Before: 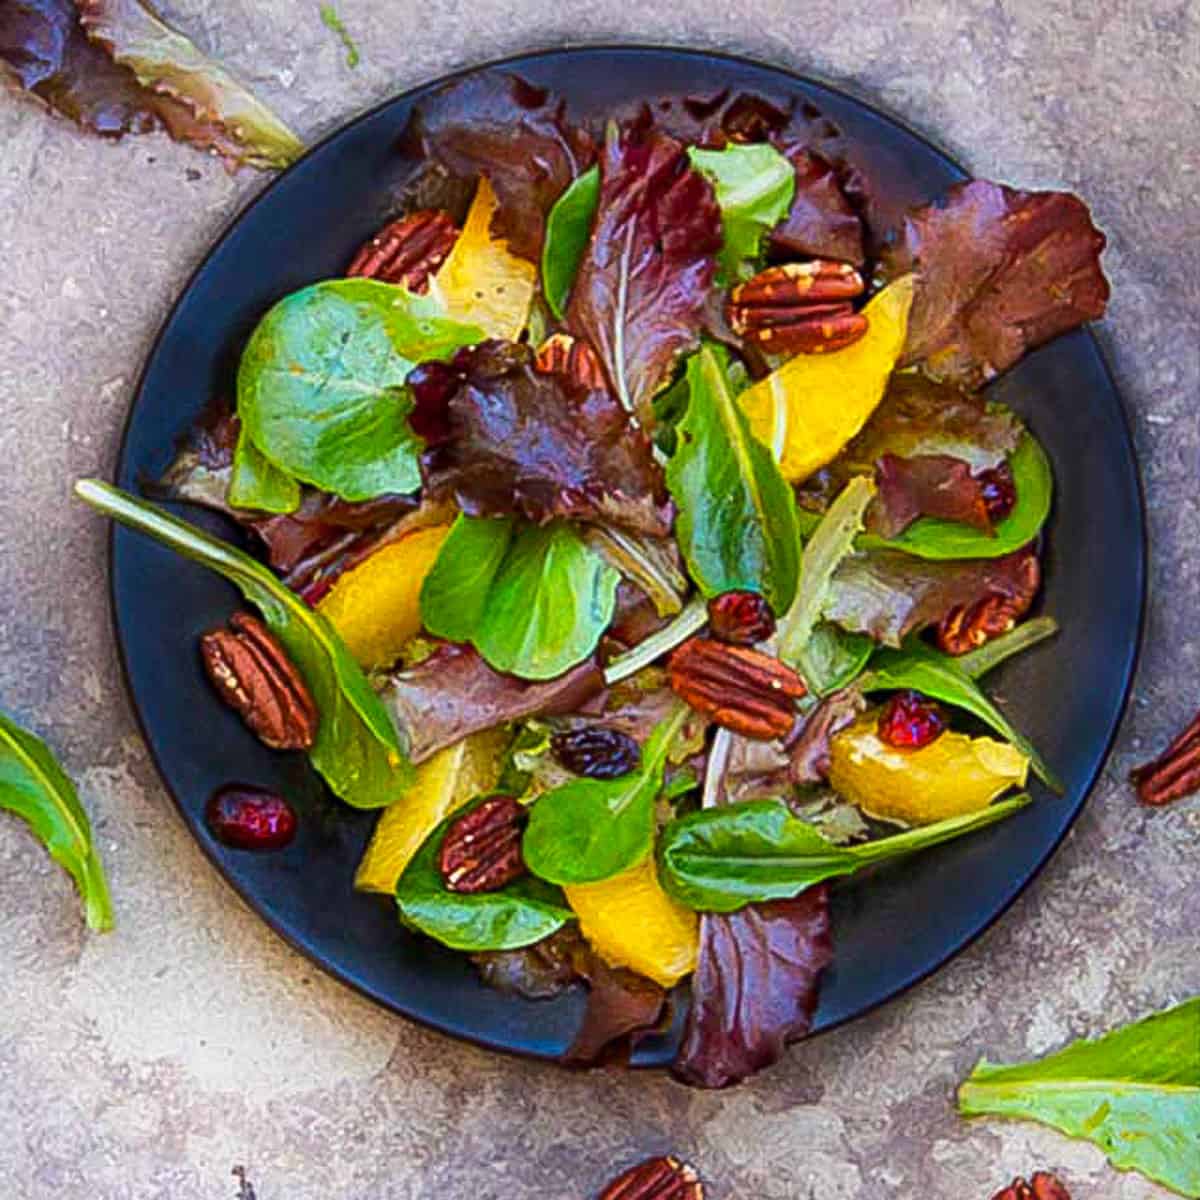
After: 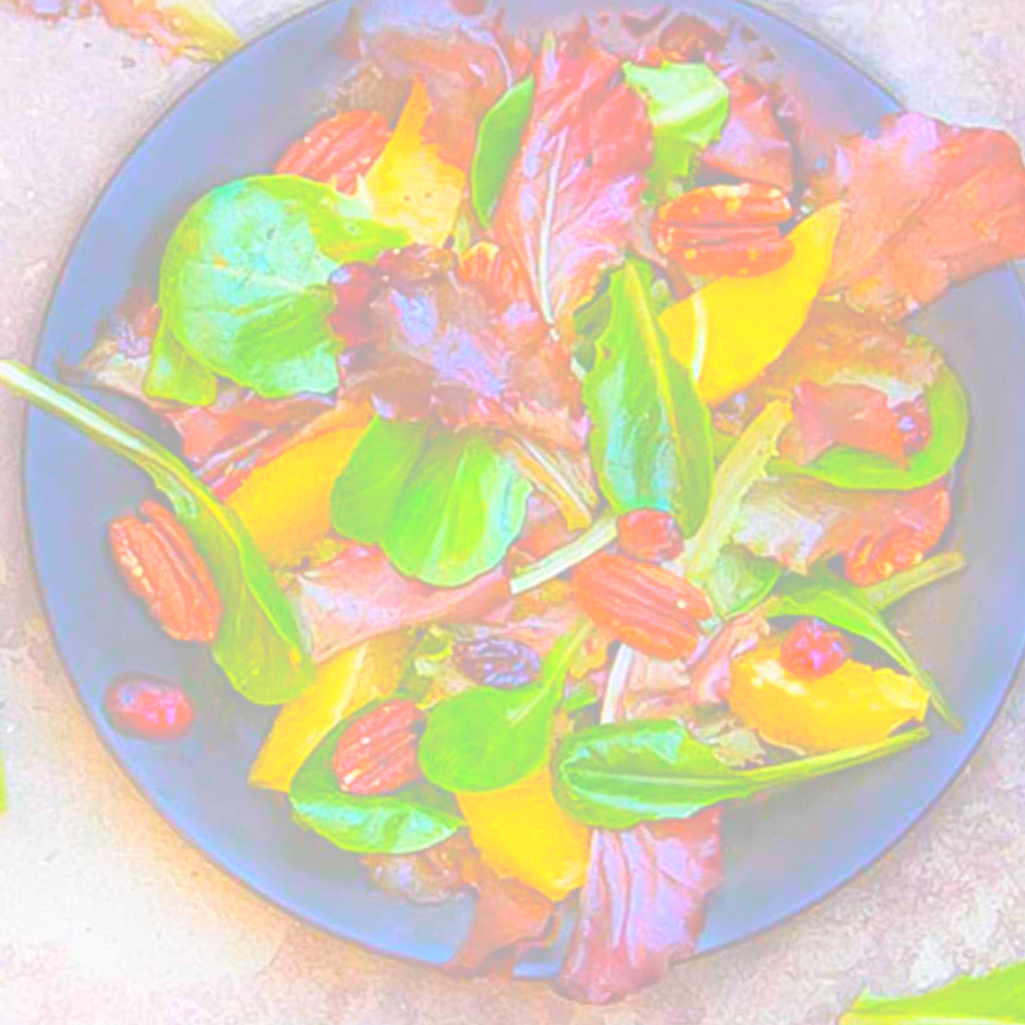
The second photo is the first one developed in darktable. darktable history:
crop and rotate: angle -3.27°, left 5.211%, top 5.211%, right 4.607%, bottom 4.607%
bloom: size 70%, threshold 25%, strength 70%
